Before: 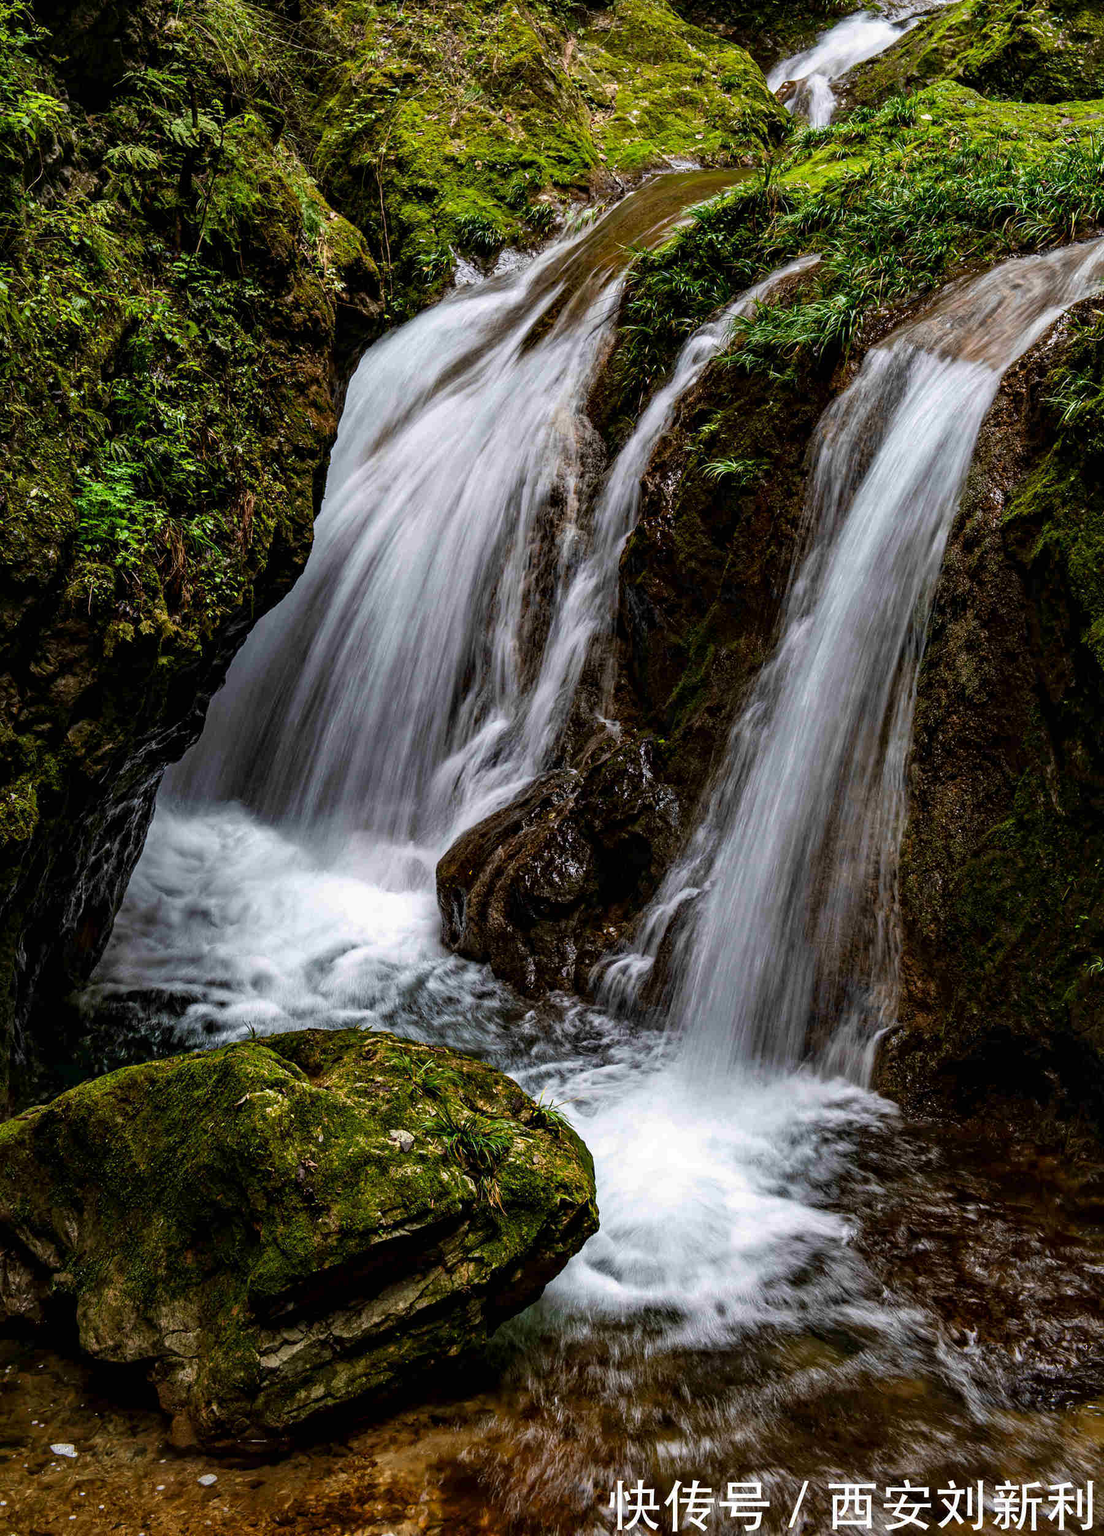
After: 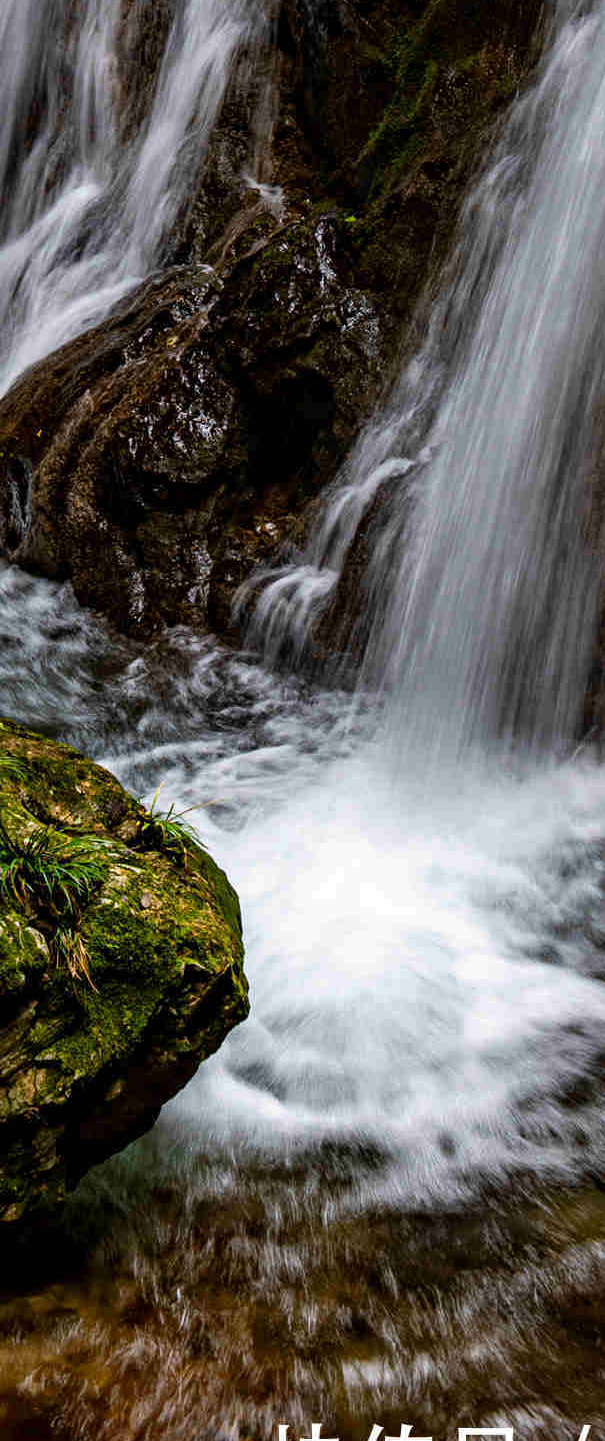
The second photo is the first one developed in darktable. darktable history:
crop: left 40.458%, top 39.516%, right 25.893%, bottom 2.933%
